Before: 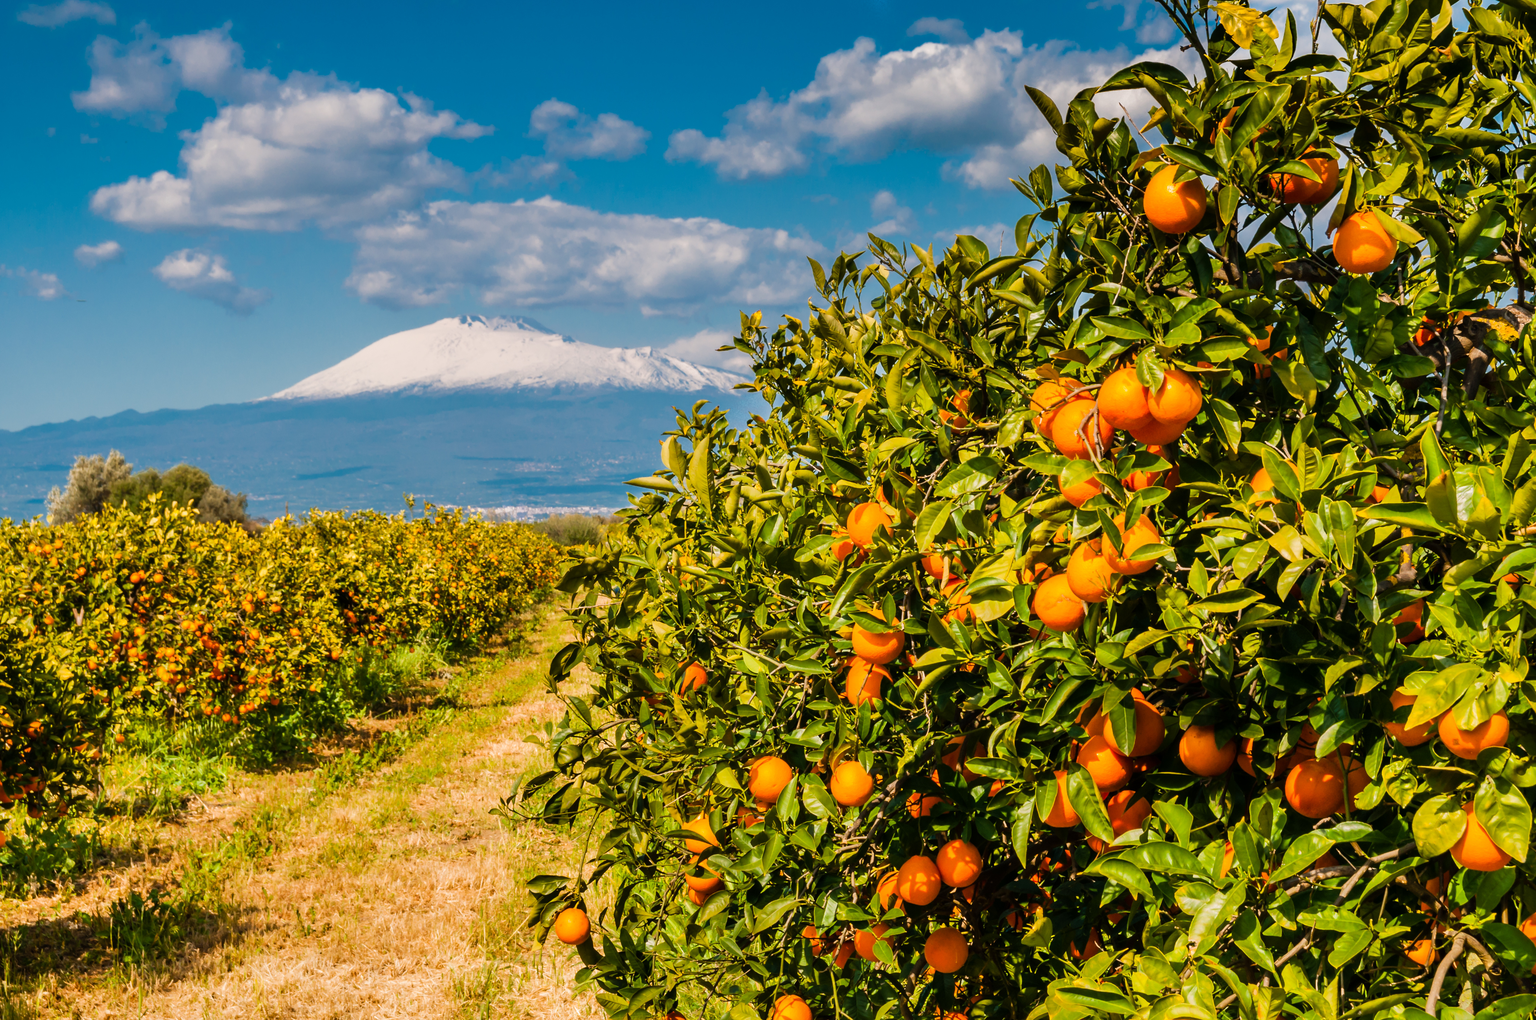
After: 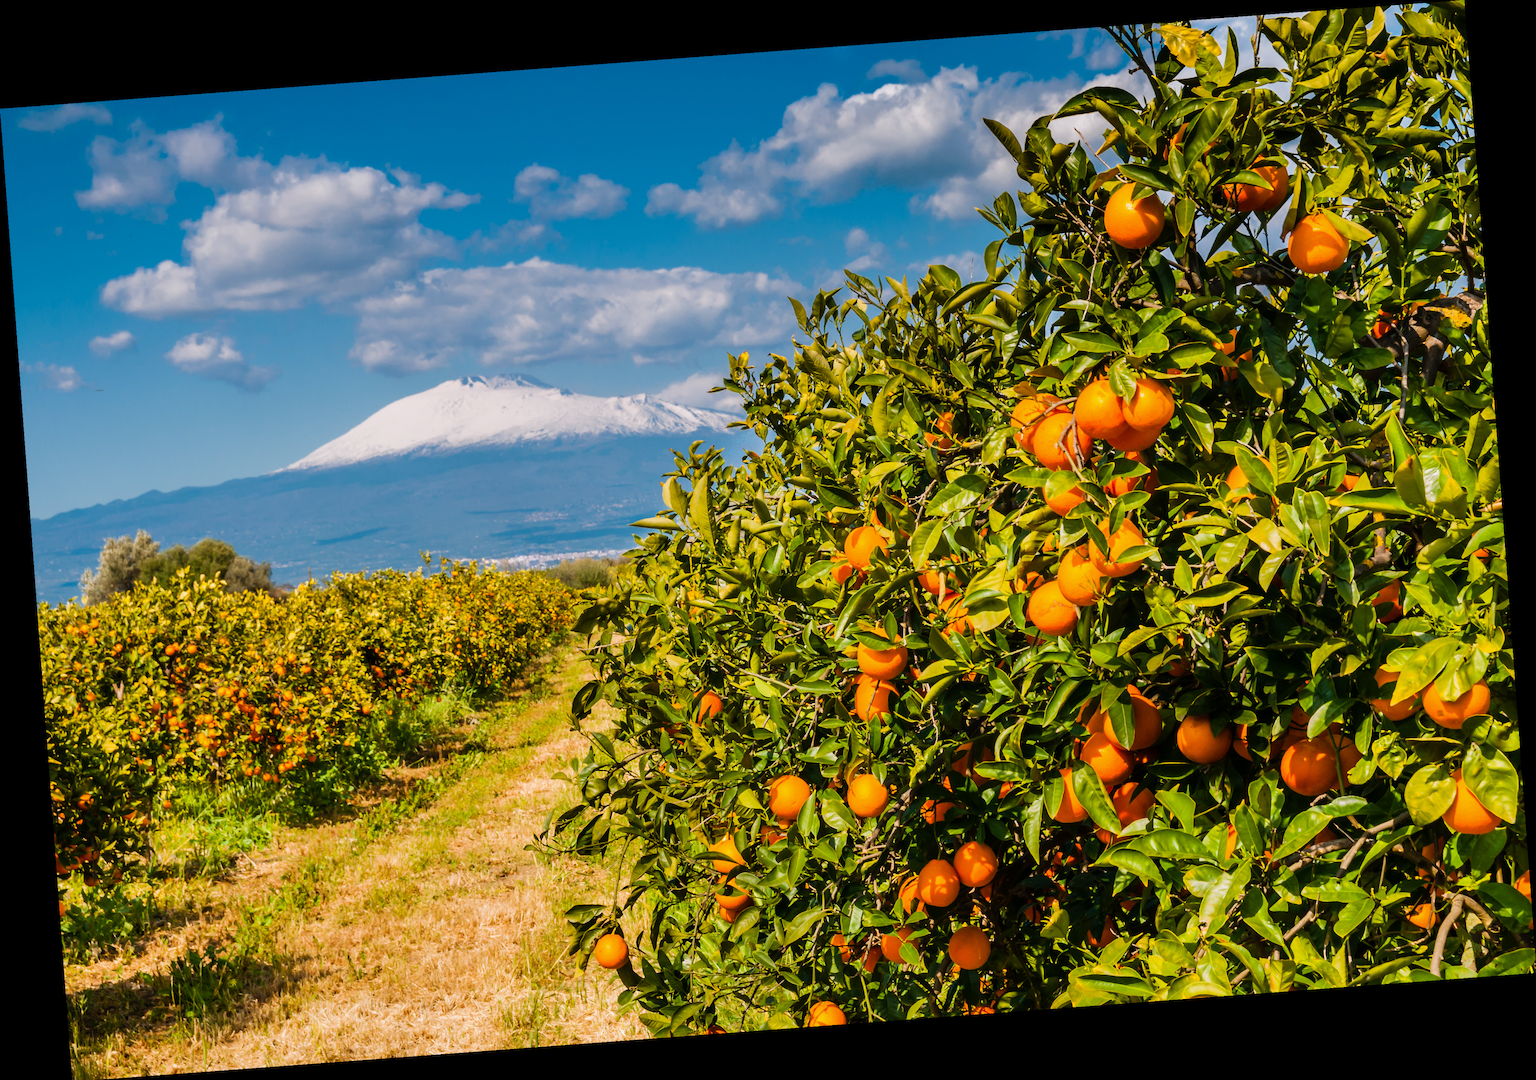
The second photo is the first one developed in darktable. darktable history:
rotate and perspective: rotation -4.25°, automatic cropping off
white balance: red 0.983, blue 1.036
